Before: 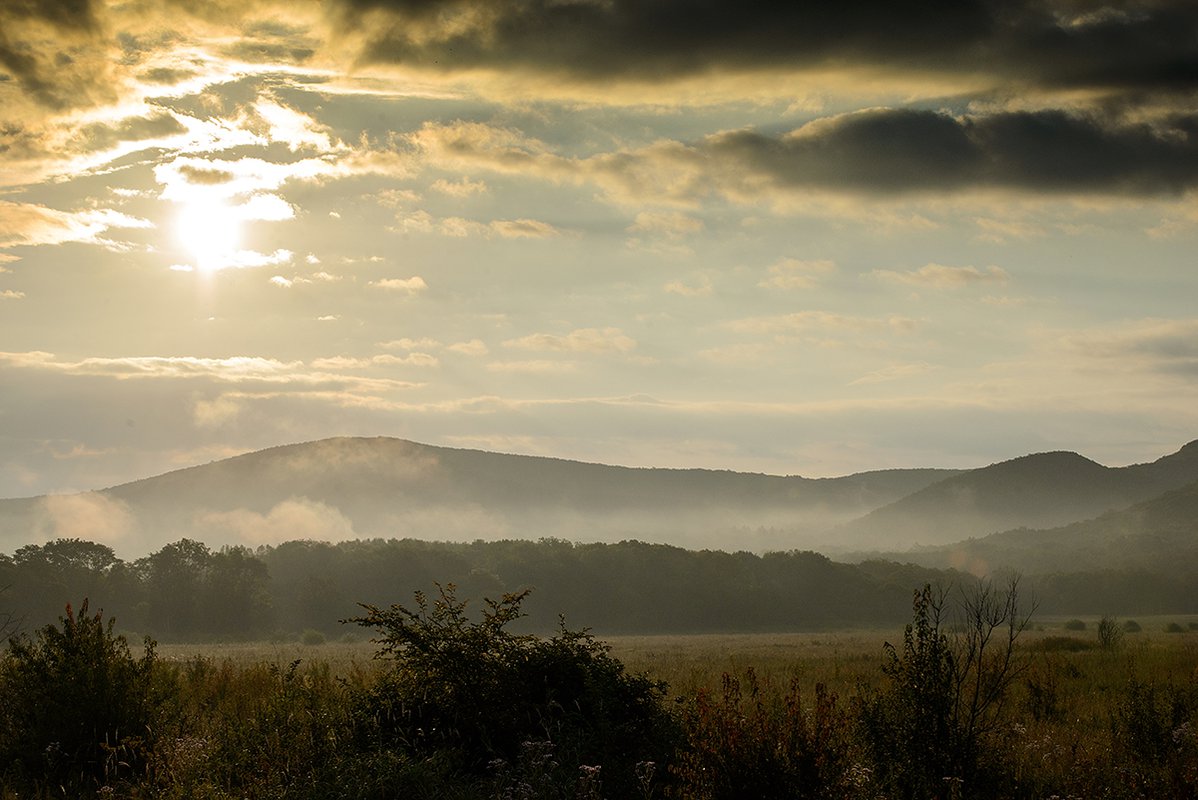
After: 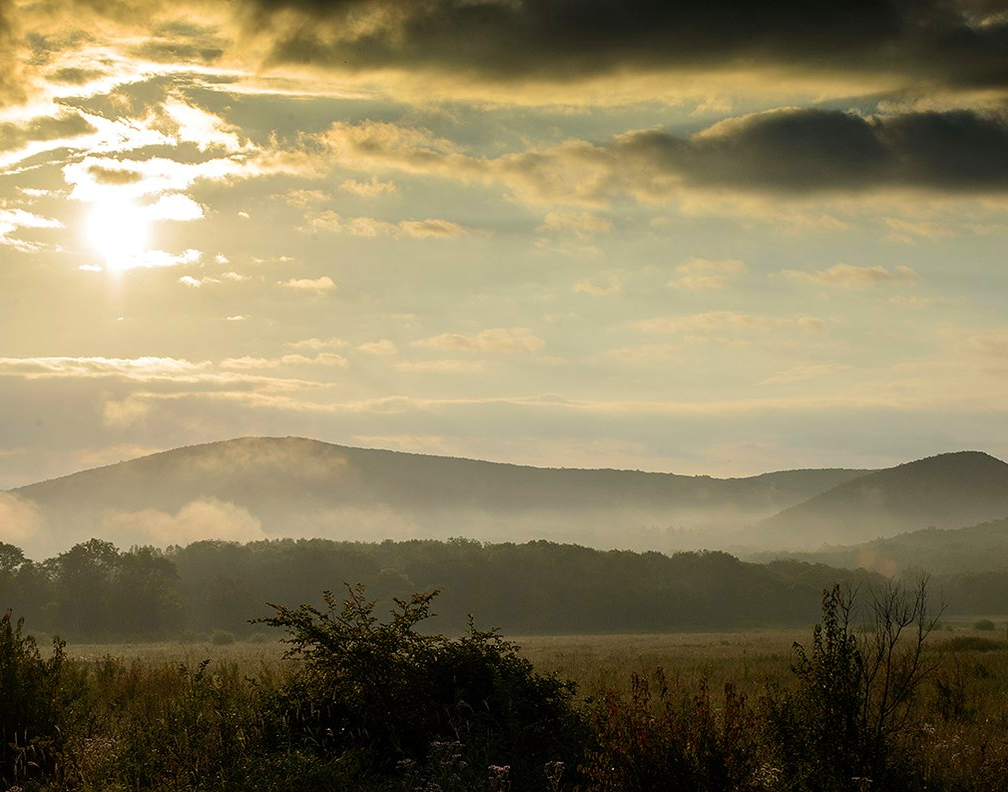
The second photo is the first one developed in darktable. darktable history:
crop: left 7.598%, right 7.873%
velvia: on, module defaults
